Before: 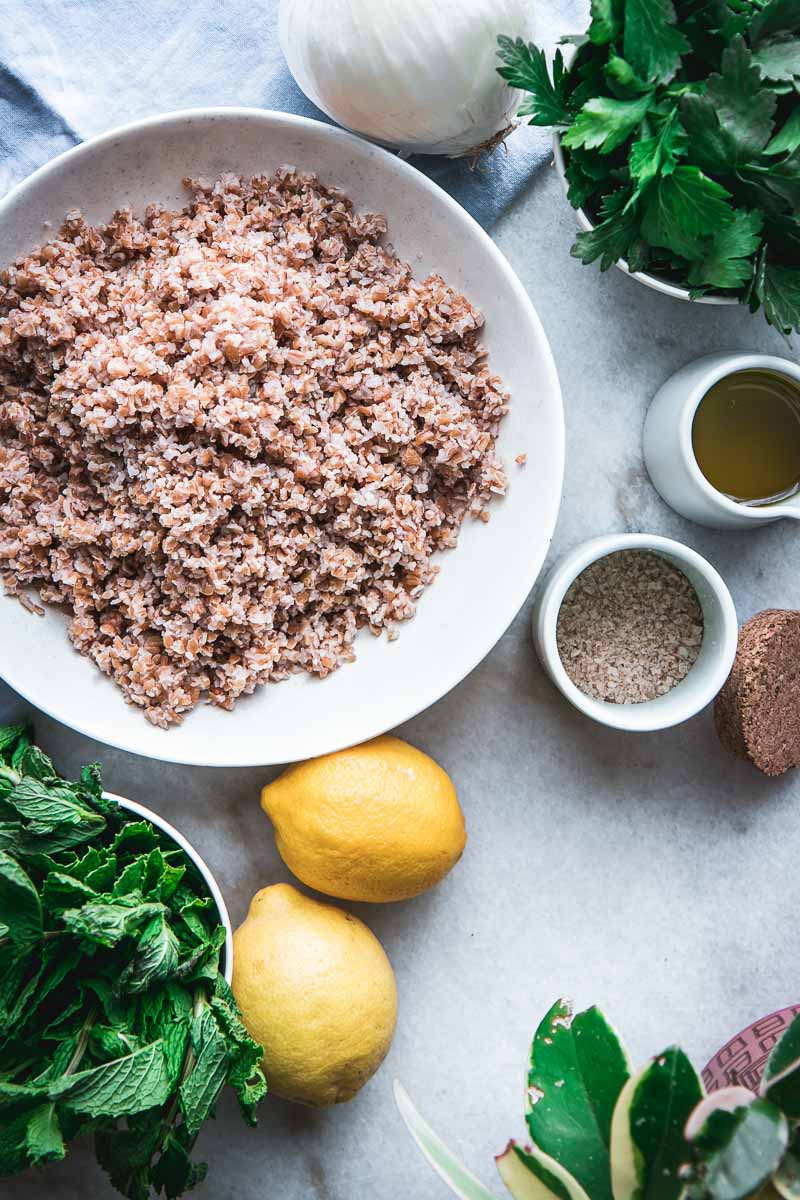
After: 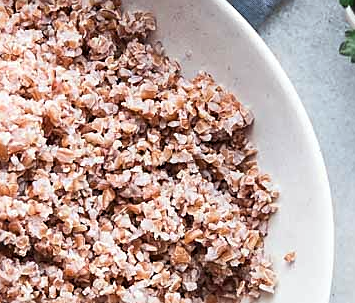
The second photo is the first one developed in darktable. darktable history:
crop: left 28.914%, top 16.849%, right 26.595%, bottom 57.899%
color balance rgb: power › chroma 1.041%, power › hue 28.86°, perceptual saturation grading › global saturation 0.49%
sharpen: on, module defaults
